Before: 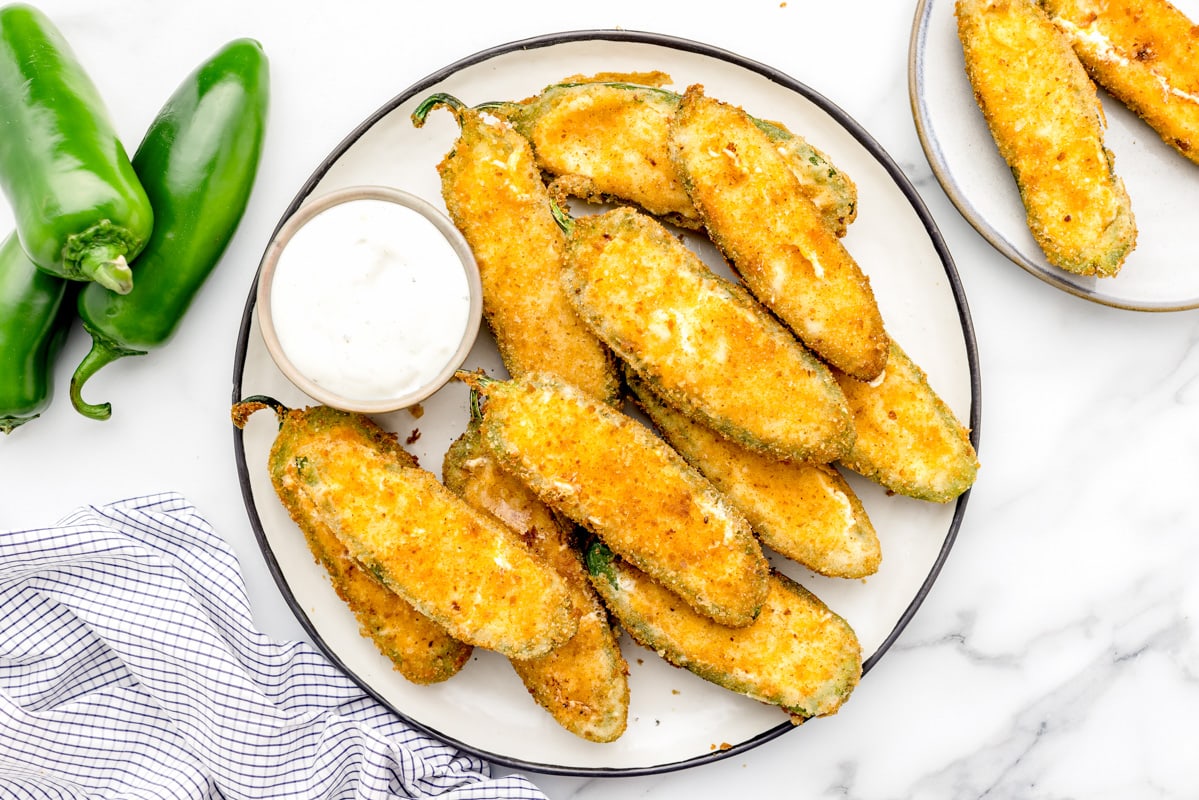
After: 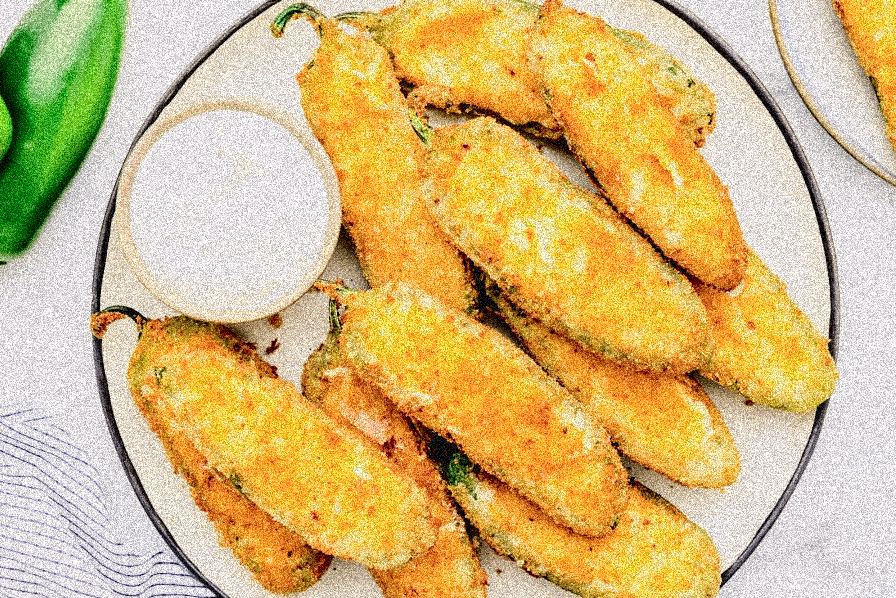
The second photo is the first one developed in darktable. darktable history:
filmic rgb: black relative exposure -7.48 EV, white relative exposure 4.83 EV, hardness 3.4, color science v6 (2022)
grain: coarseness 3.75 ISO, strength 100%, mid-tones bias 0%
crop and rotate: left 11.831%, top 11.346%, right 13.429%, bottom 13.899%
tone curve: curves: ch0 [(0, 0.011) (0.053, 0.026) (0.174, 0.115) (0.398, 0.444) (0.673, 0.775) (0.829, 0.906) (0.991, 0.981)]; ch1 [(0, 0) (0.264, 0.22) (0.407, 0.373) (0.463, 0.457) (0.492, 0.501) (0.512, 0.513) (0.54, 0.543) (0.585, 0.617) (0.659, 0.686) (0.78, 0.8) (1, 1)]; ch2 [(0, 0) (0.438, 0.449) (0.473, 0.469) (0.503, 0.5) (0.523, 0.534) (0.562, 0.591) (0.612, 0.627) (0.701, 0.707) (1, 1)], color space Lab, independent channels, preserve colors none
